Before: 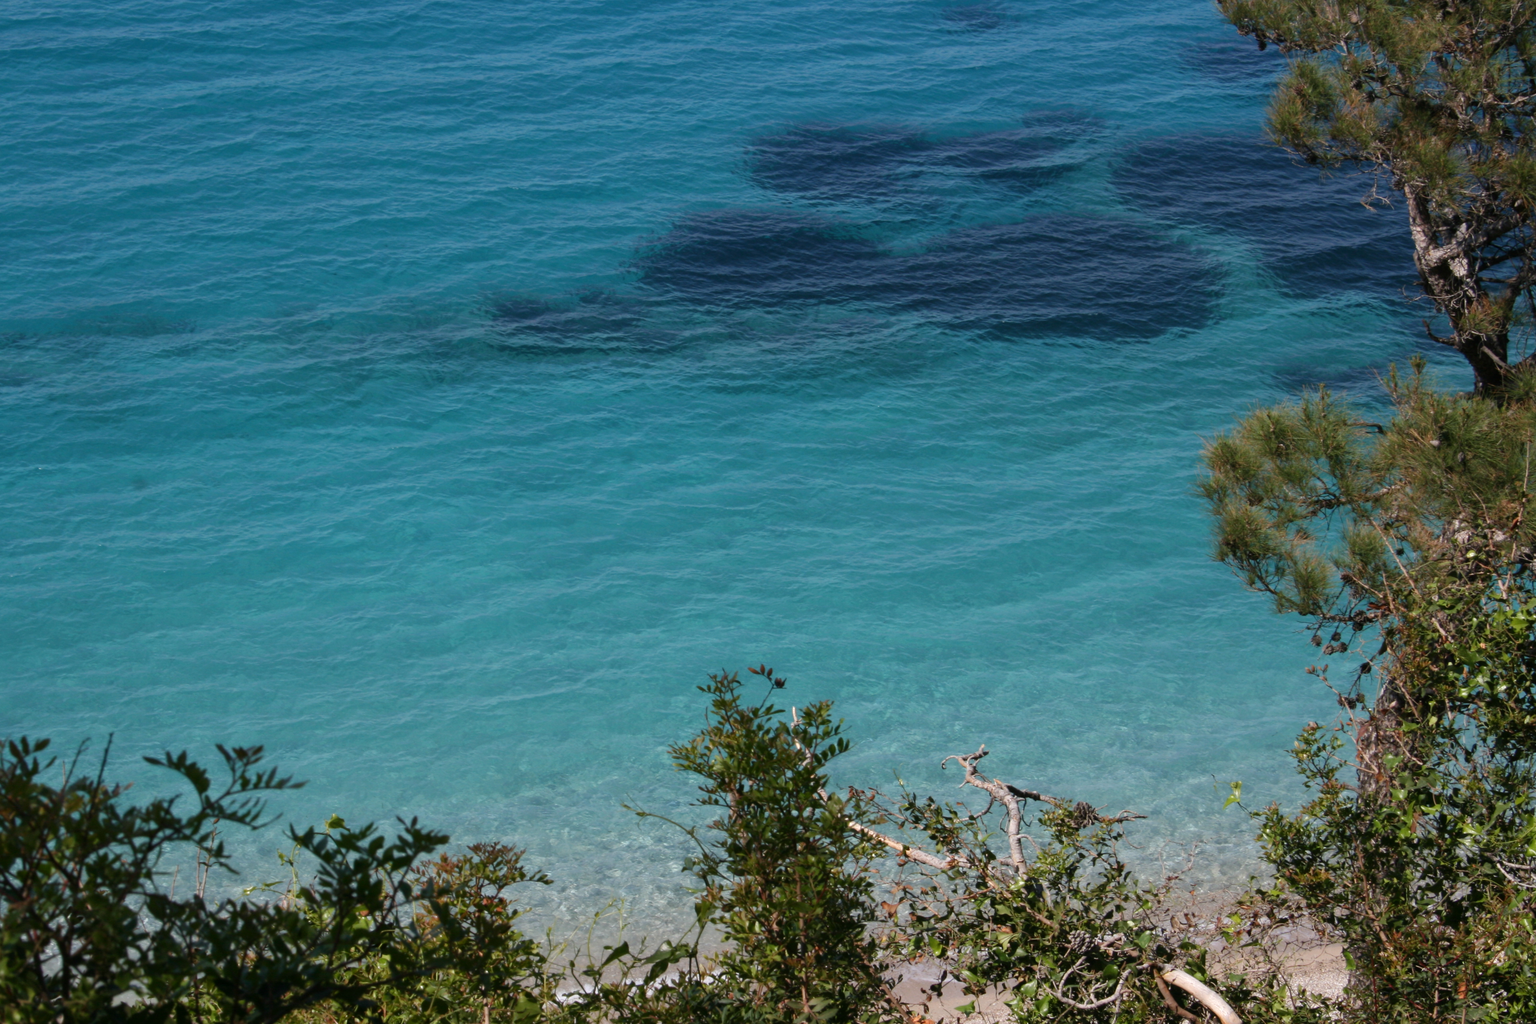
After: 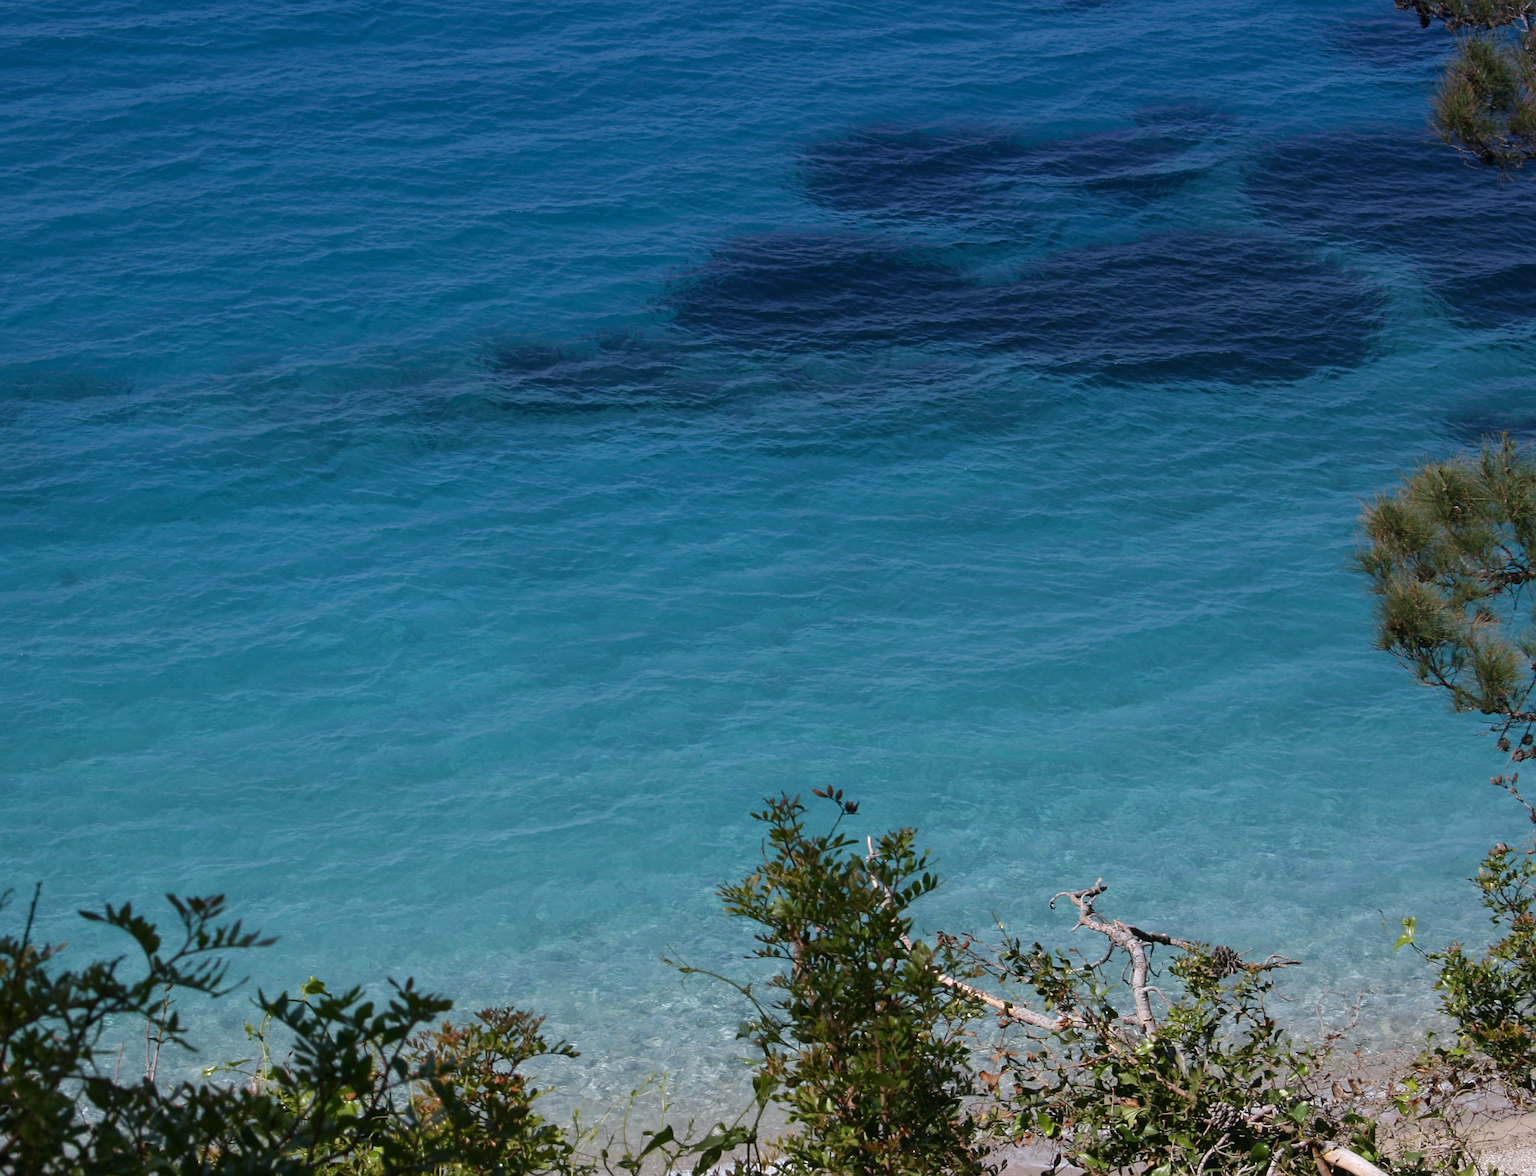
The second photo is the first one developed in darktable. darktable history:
sharpen: on, module defaults
white balance: red 0.98, blue 1.034
crop and rotate: angle 1°, left 4.281%, top 0.642%, right 11.383%, bottom 2.486%
graduated density: hue 238.83°, saturation 50%
